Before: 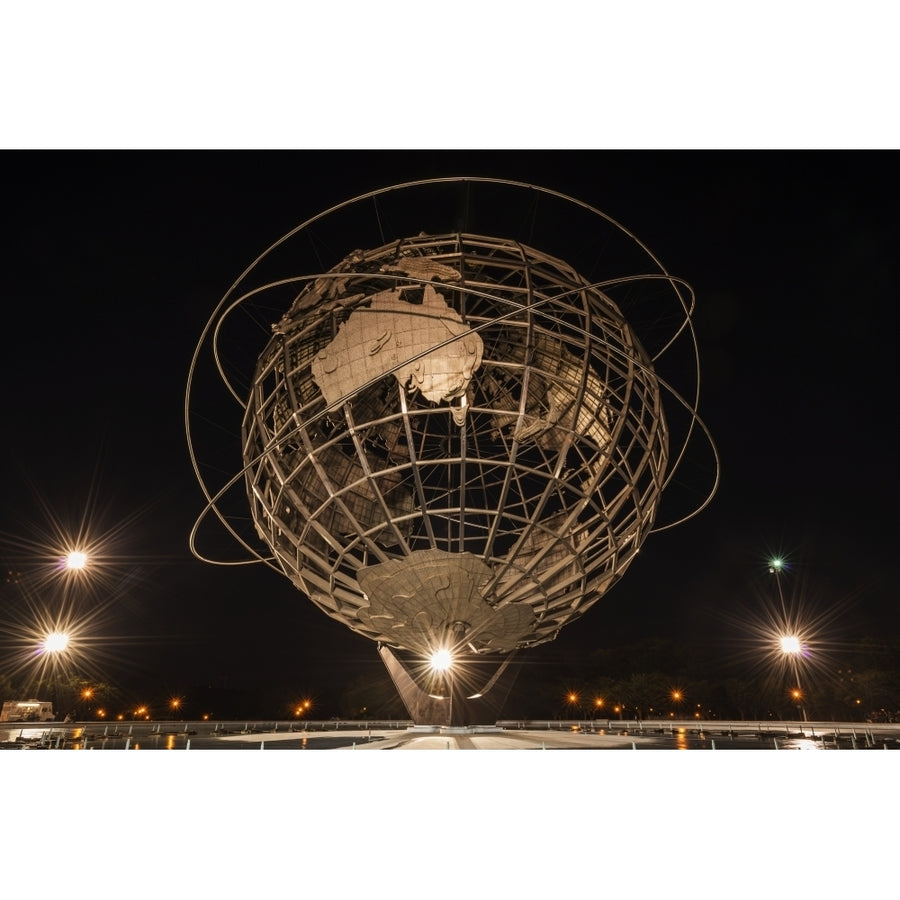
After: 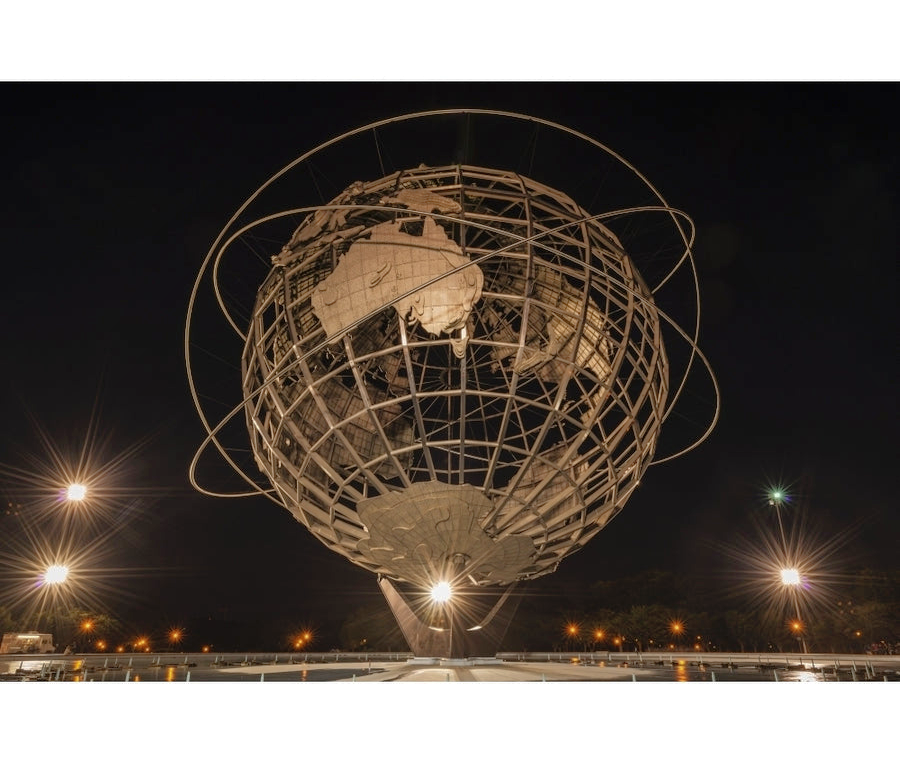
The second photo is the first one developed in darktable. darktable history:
shadows and highlights: on, module defaults
crop: top 7.612%, bottom 7.804%
